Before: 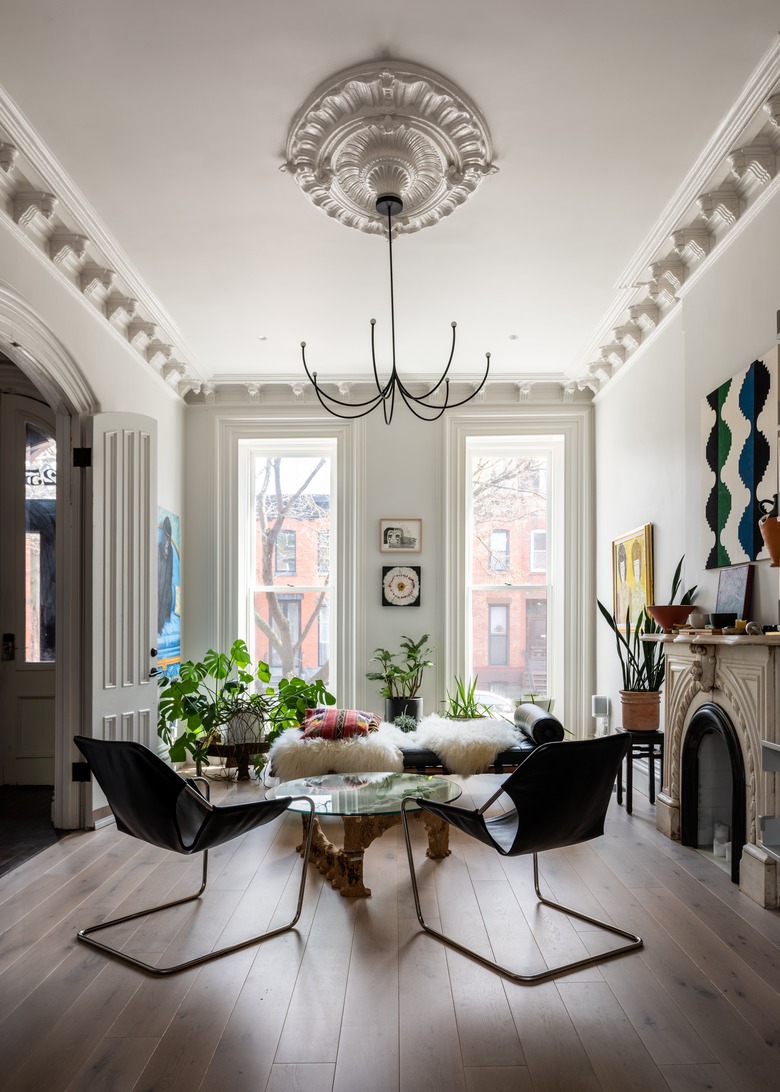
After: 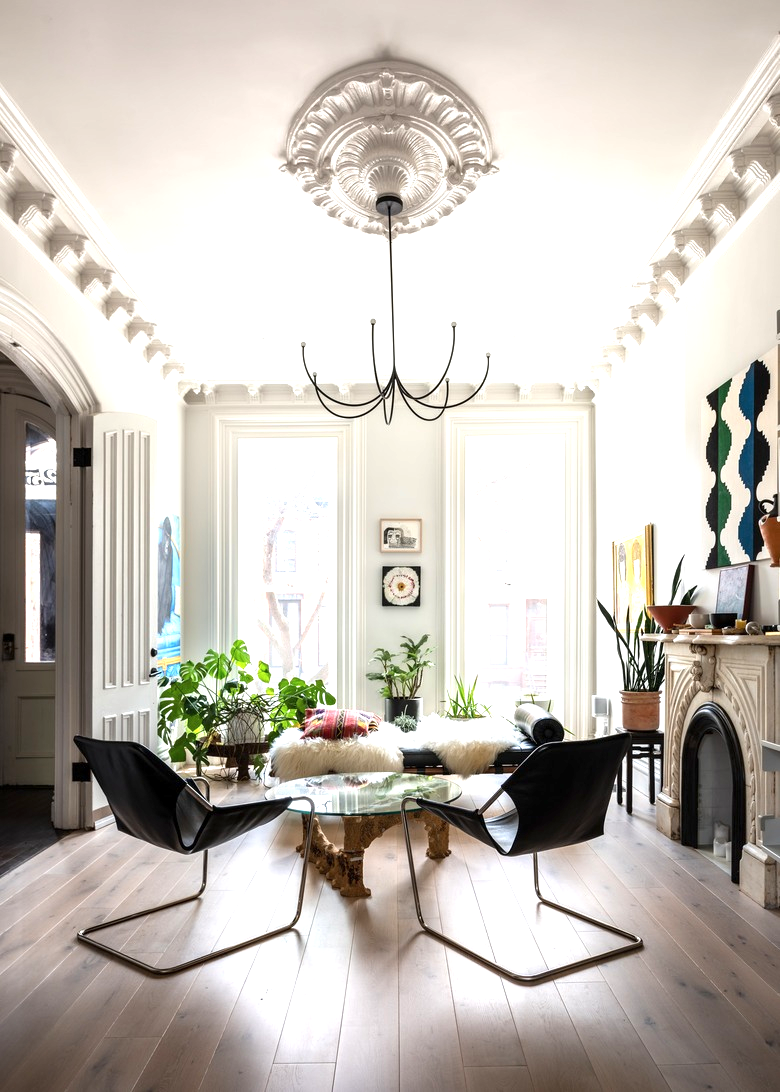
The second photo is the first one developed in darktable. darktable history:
contrast brightness saturation: saturation -0.031
exposure: exposure 1 EV, compensate exposure bias true, compensate highlight preservation false
